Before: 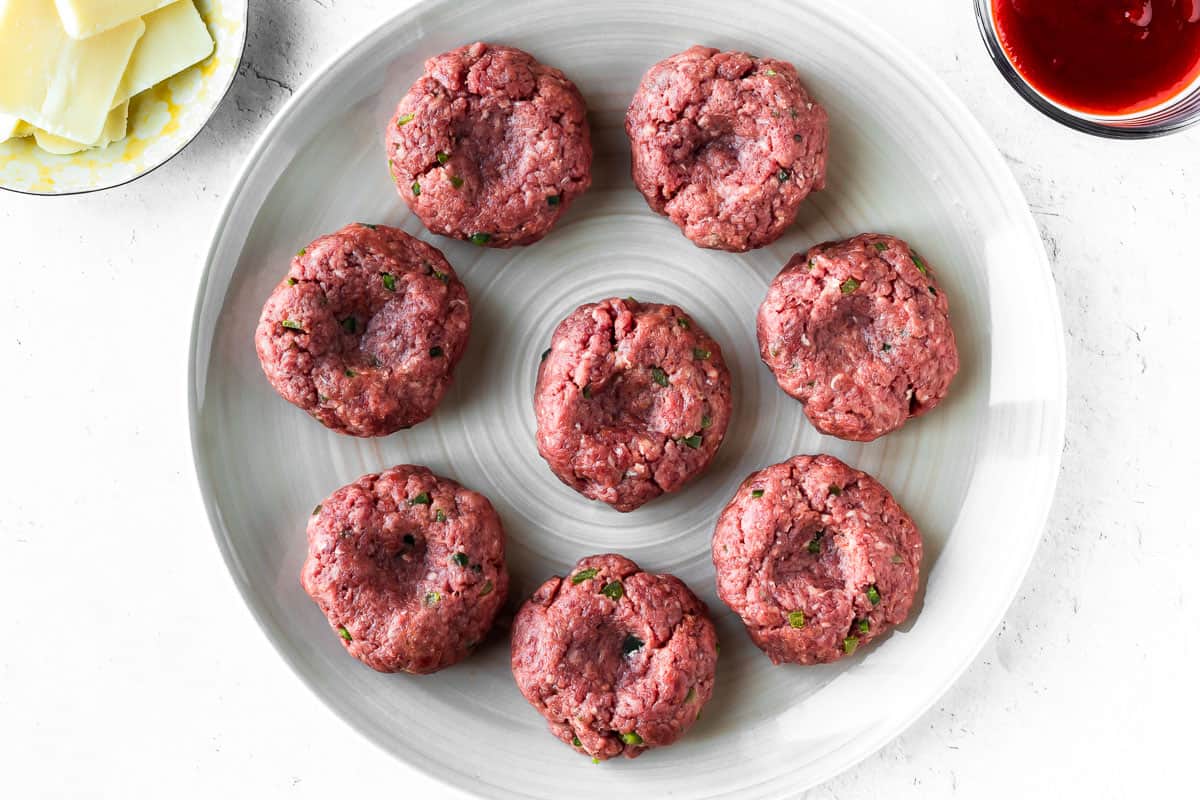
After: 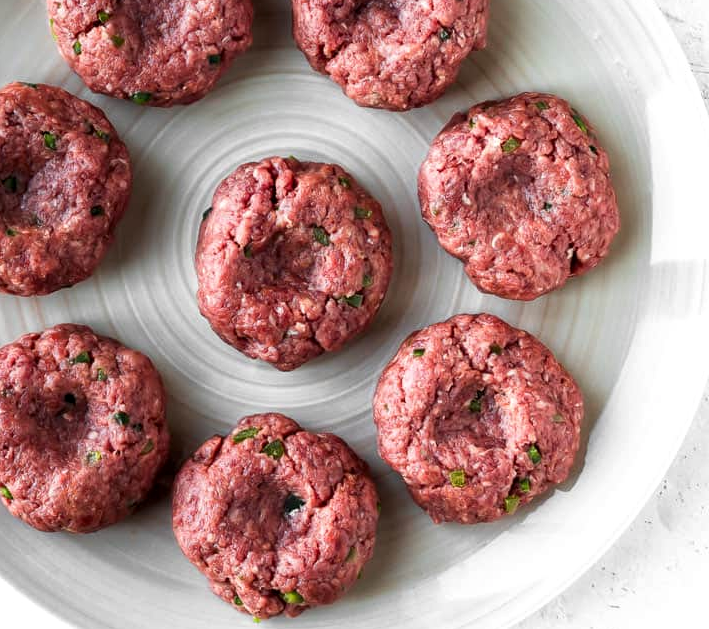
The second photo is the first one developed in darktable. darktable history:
crop and rotate: left 28.256%, top 17.734%, right 12.656%, bottom 3.573%
local contrast: highlights 100%, shadows 100%, detail 120%, midtone range 0.2
